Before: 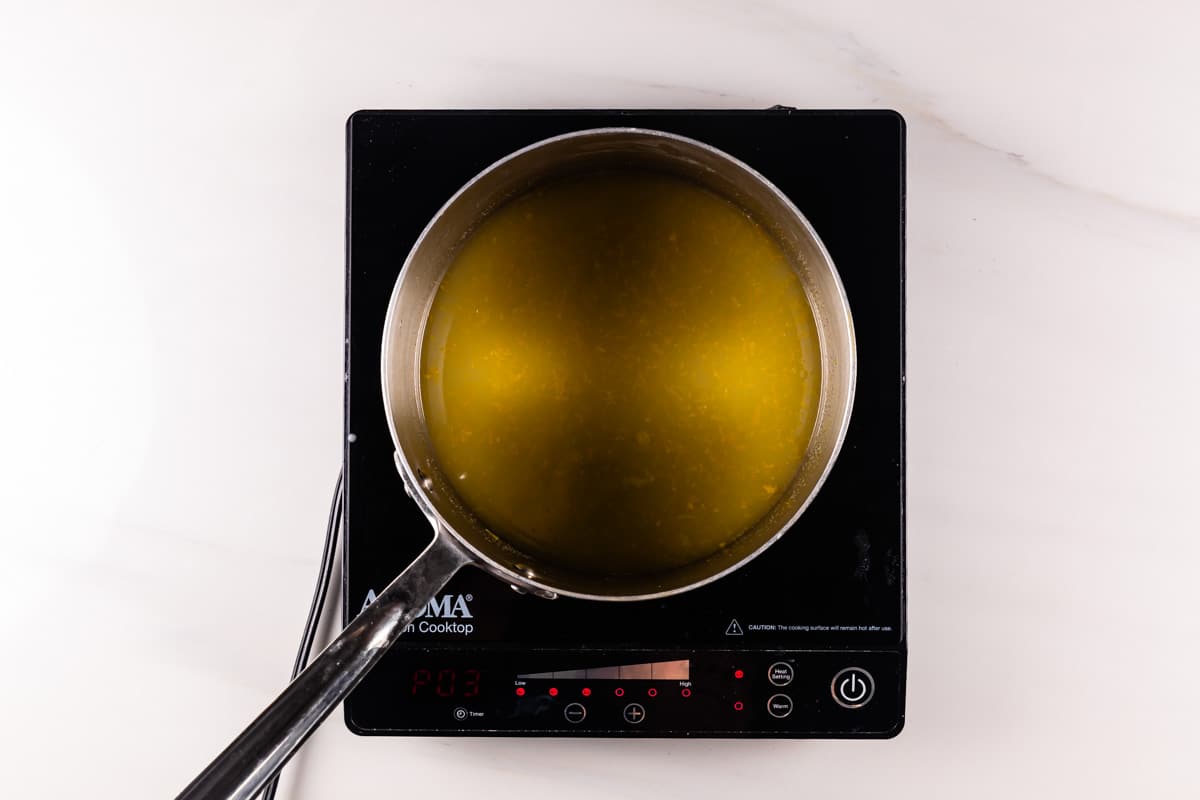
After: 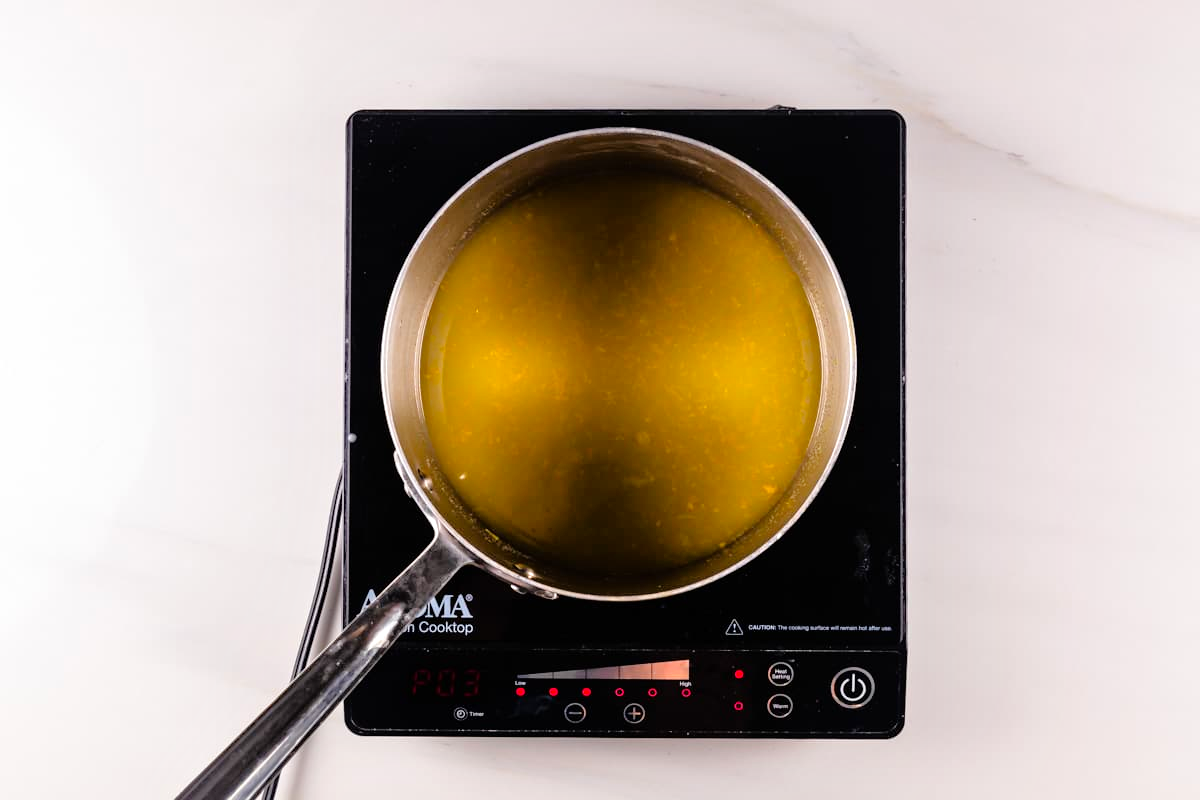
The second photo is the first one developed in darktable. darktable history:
contrast brightness saturation: saturation 0.13
tone equalizer: -7 EV 0.15 EV, -6 EV 0.6 EV, -5 EV 1.15 EV, -4 EV 1.33 EV, -3 EV 1.15 EV, -2 EV 0.6 EV, -1 EV 0.15 EV, mask exposure compensation -0.5 EV
